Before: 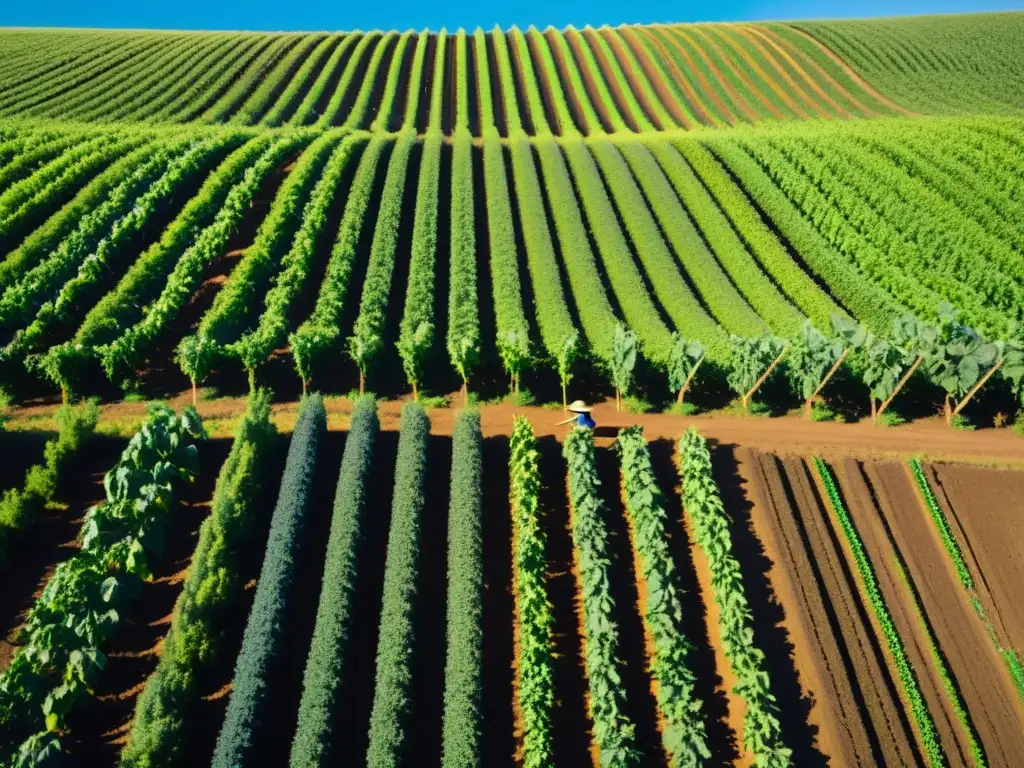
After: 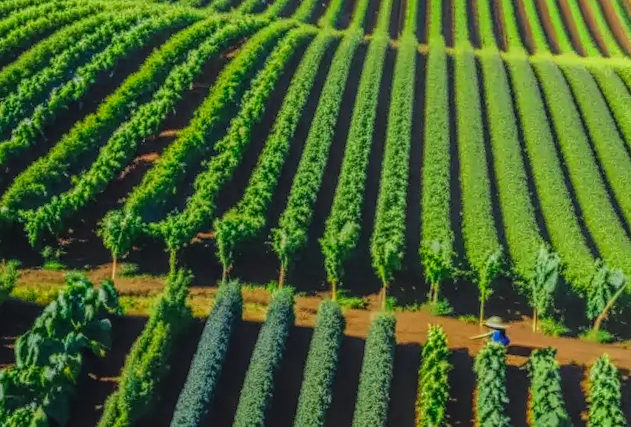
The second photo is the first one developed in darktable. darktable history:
color correction: highlights a* -4.34, highlights b* 6.47
crop and rotate: angle -6.2°, left 2.147%, top 6.654%, right 27.723%, bottom 30.068%
color calibration: illuminant as shot in camera, x 0.358, y 0.373, temperature 4628.91 K
local contrast: highlights 5%, shadows 5%, detail 200%, midtone range 0.247
